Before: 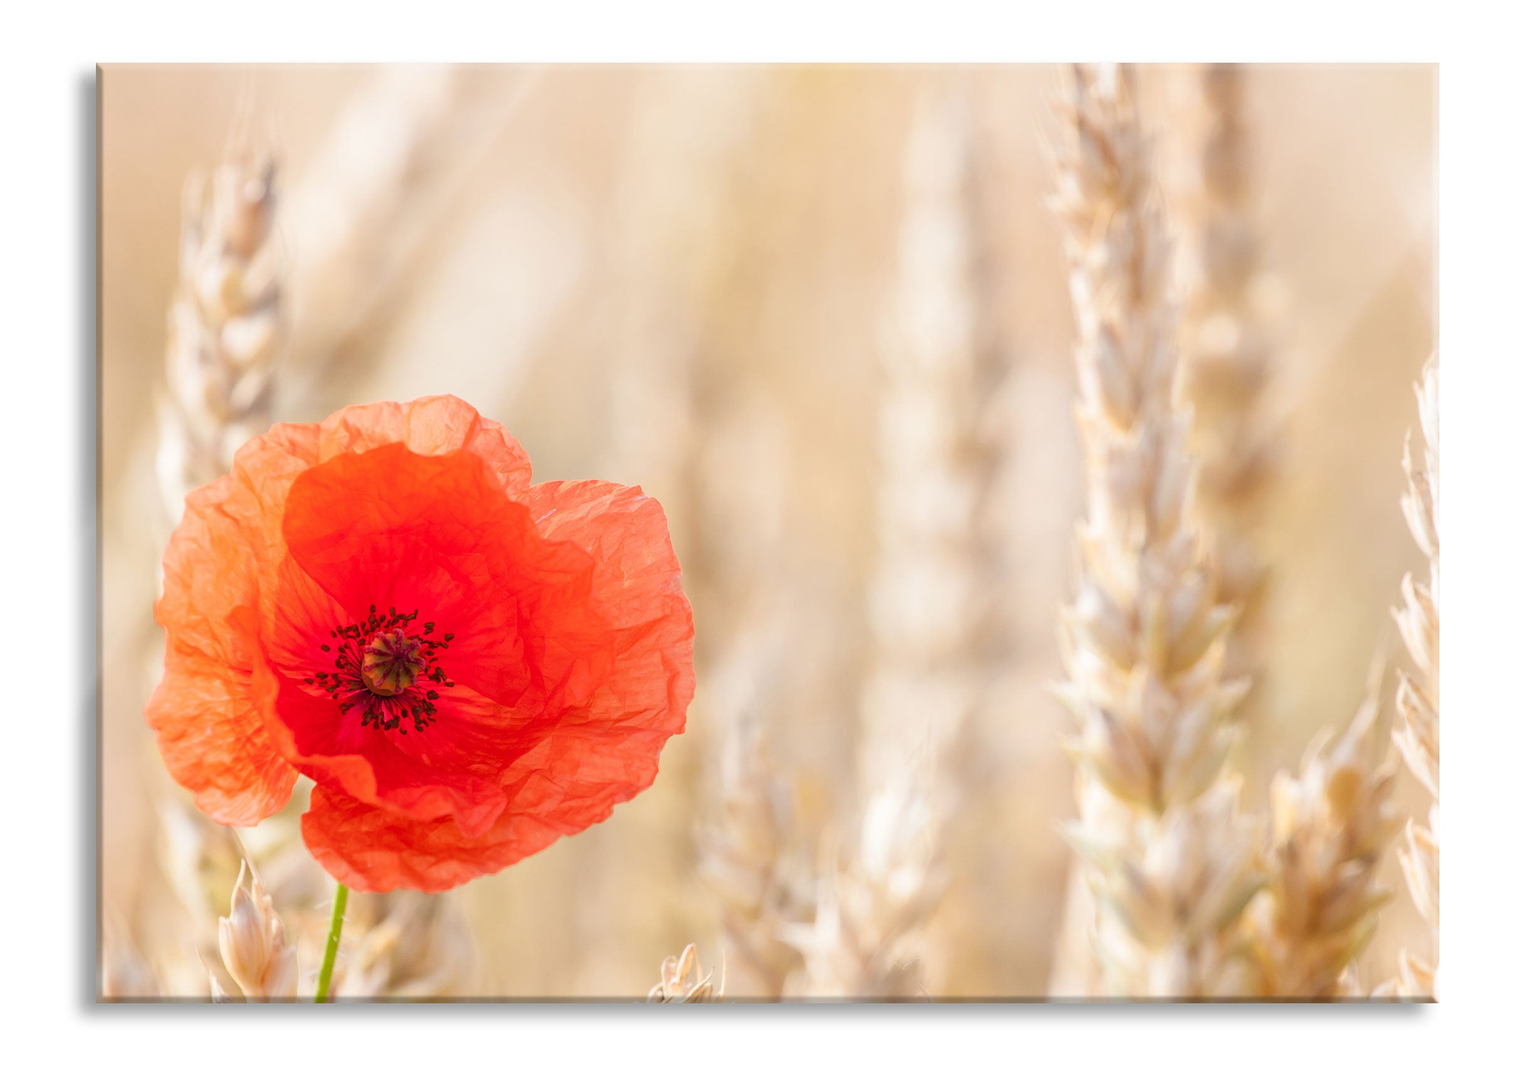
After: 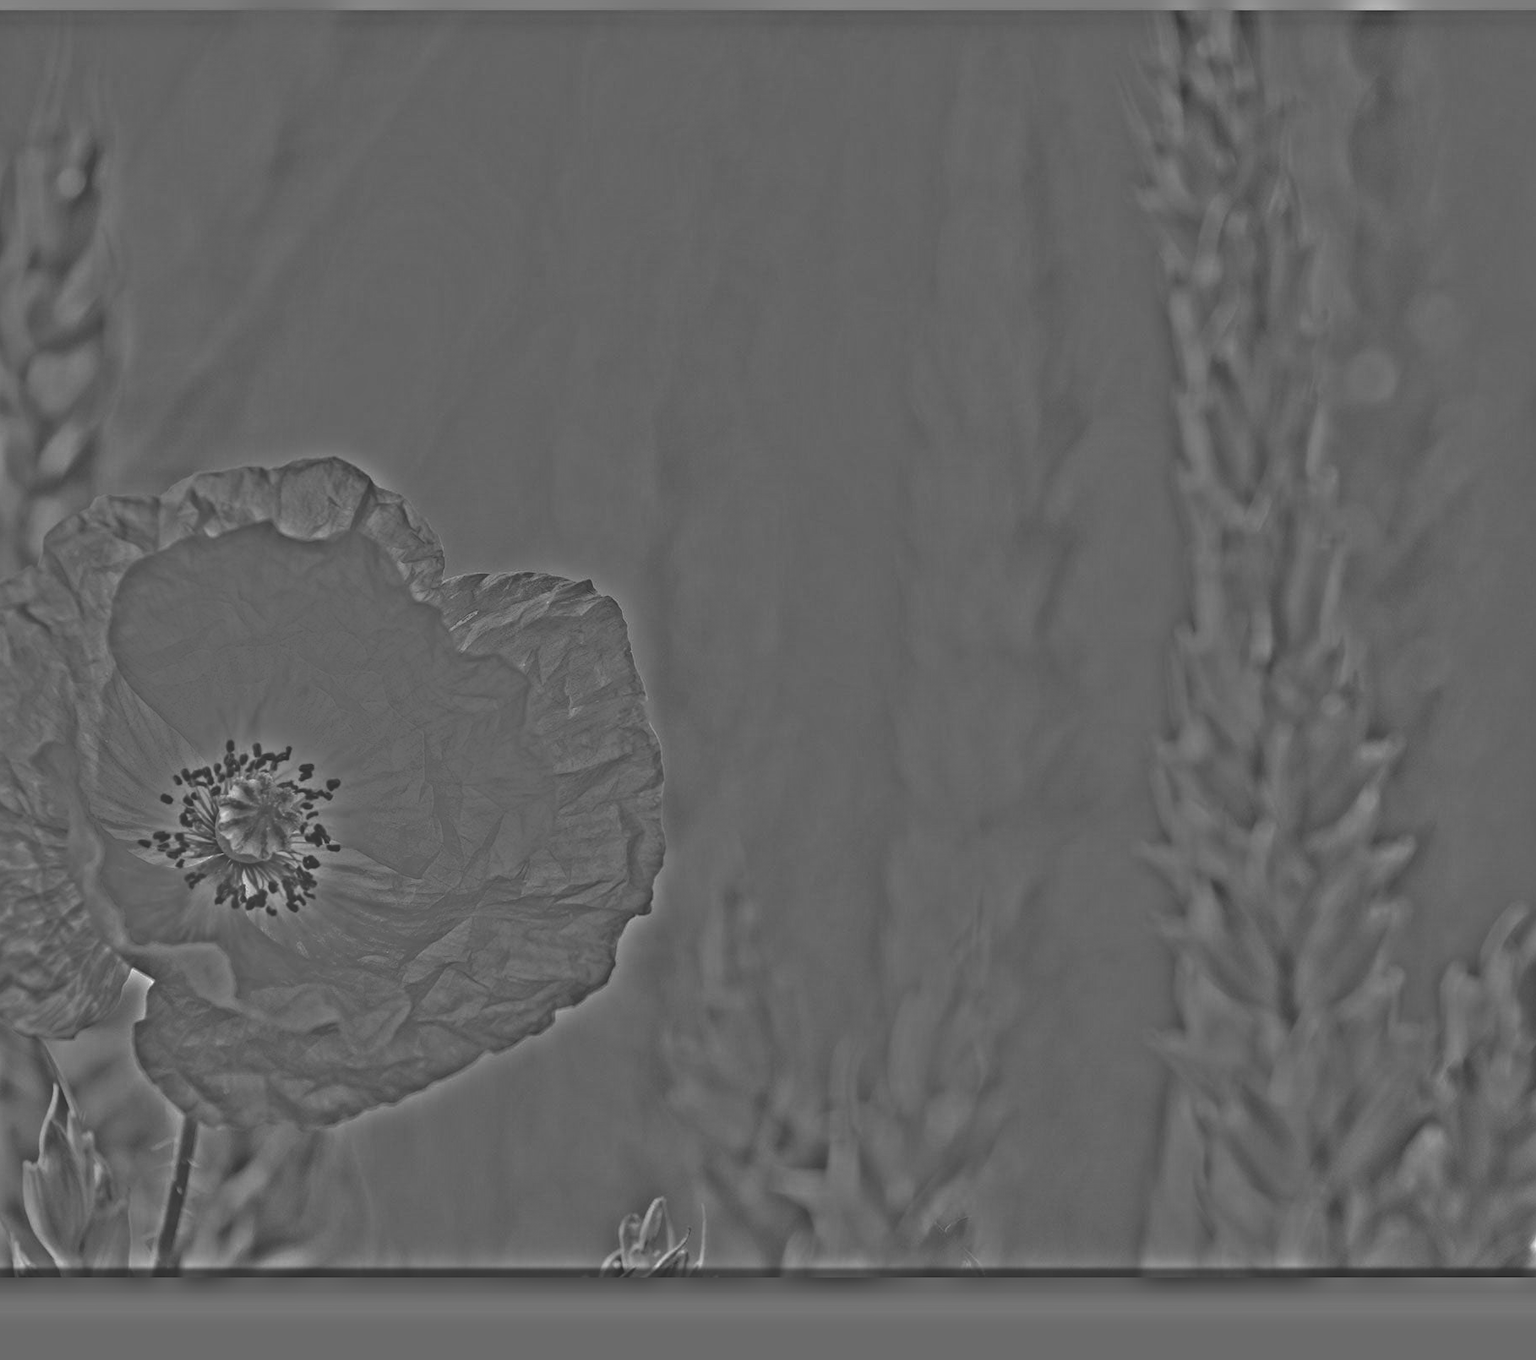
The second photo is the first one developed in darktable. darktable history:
crop and rotate: left 13.15%, top 5.251%, right 12.609%
contrast brightness saturation: contrast -0.02, brightness -0.01, saturation 0.03
exposure: black level correction -0.041, exposure 0.064 EV, compensate highlight preservation false
color zones: curves: ch0 [(0.004, 0.388) (0.125, 0.392) (0.25, 0.404) (0.375, 0.5) (0.5, 0.5) (0.625, 0.5) (0.75, 0.5) (0.875, 0.5)]; ch1 [(0, 0.5) (0.125, 0.5) (0.25, 0.5) (0.375, 0.124) (0.524, 0.124) (0.645, 0.128) (0.789, 0.132) (0.914, 0.096) (0.998, 0.068)]
rgb curve: curves: ch0 [(0, 0.186) (0.314, 0.284) (0.775, 0.708) (1, 1)], compensate middle gray true, preserve colors none
highpass: on, module defaults
